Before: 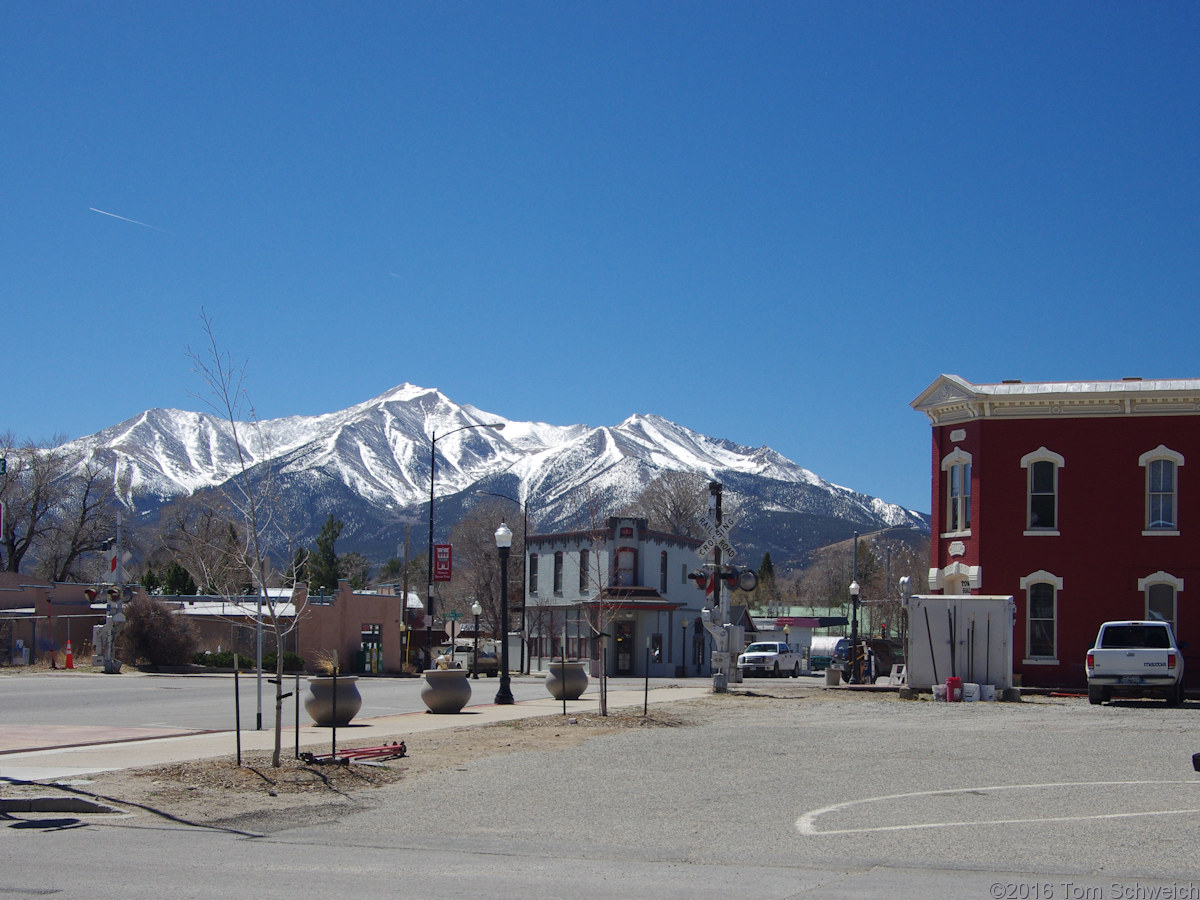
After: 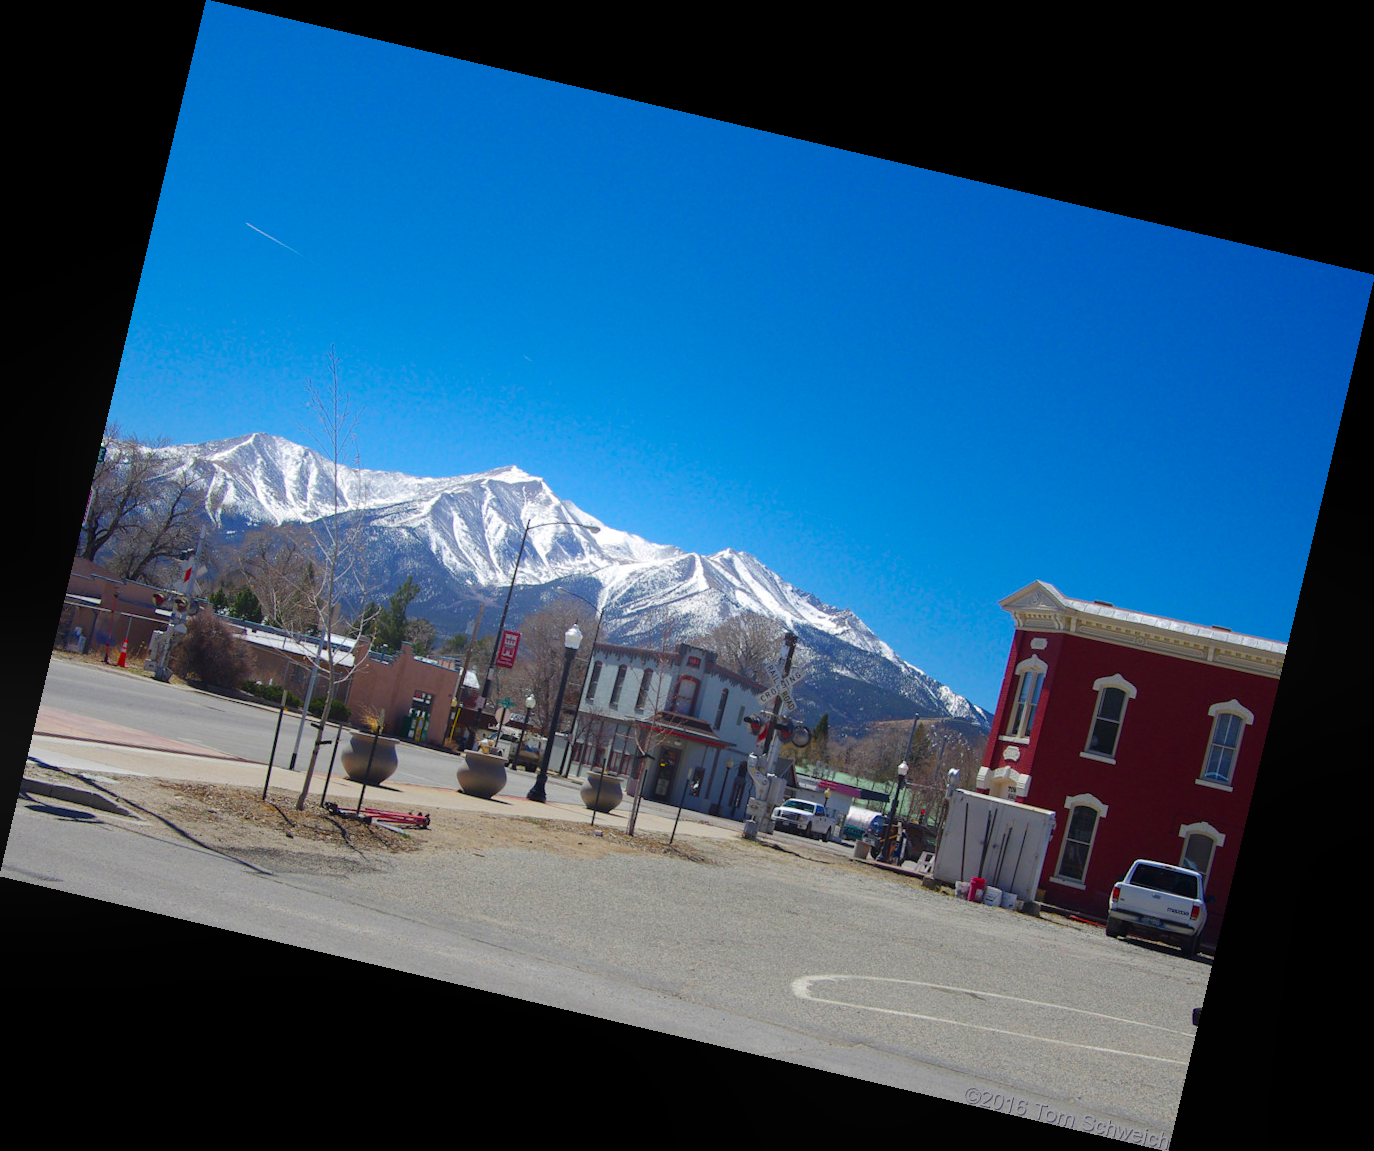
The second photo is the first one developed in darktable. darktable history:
color balance rgb: linear chroma grading › global chroma 15%, perceptual saturation grading › global saturation 30%
rotate and perspective: rotation 13.27°, automatic cropping off
bloom: on, module defaults
